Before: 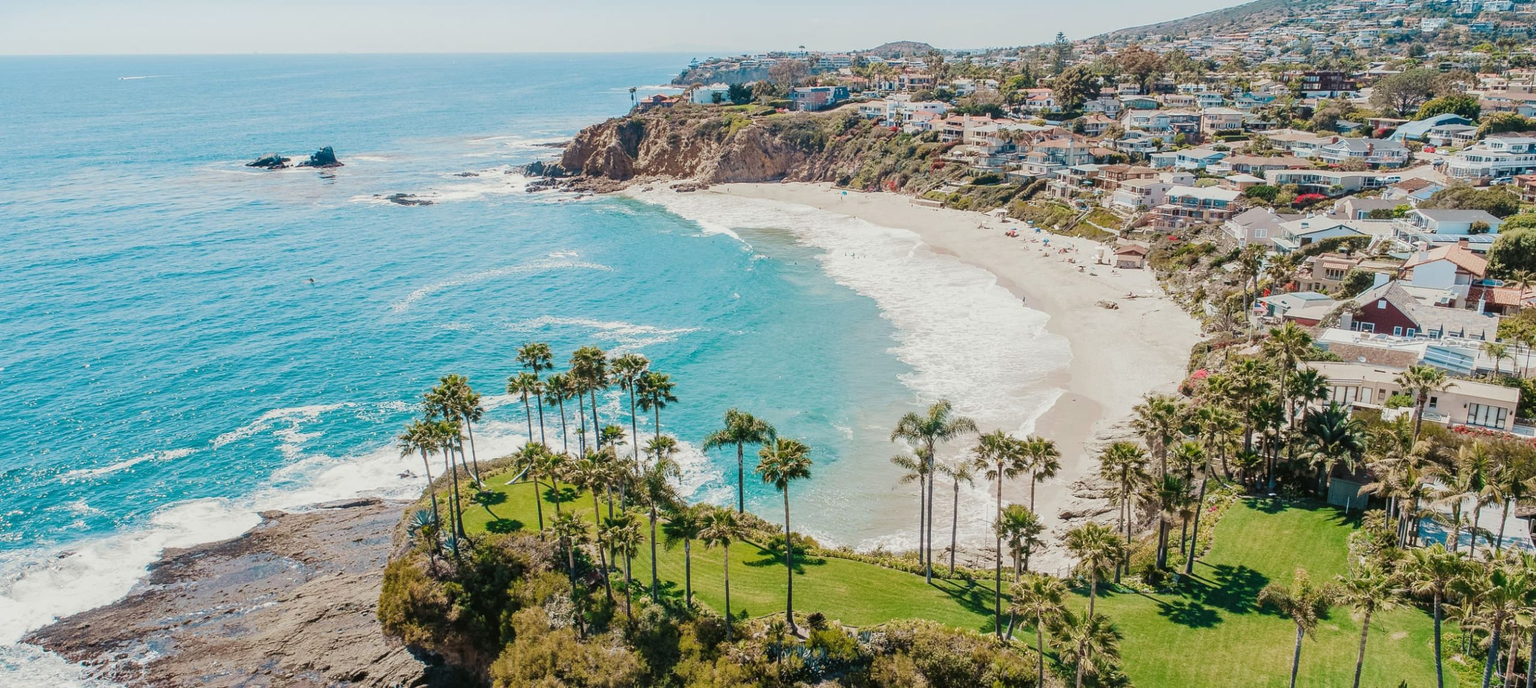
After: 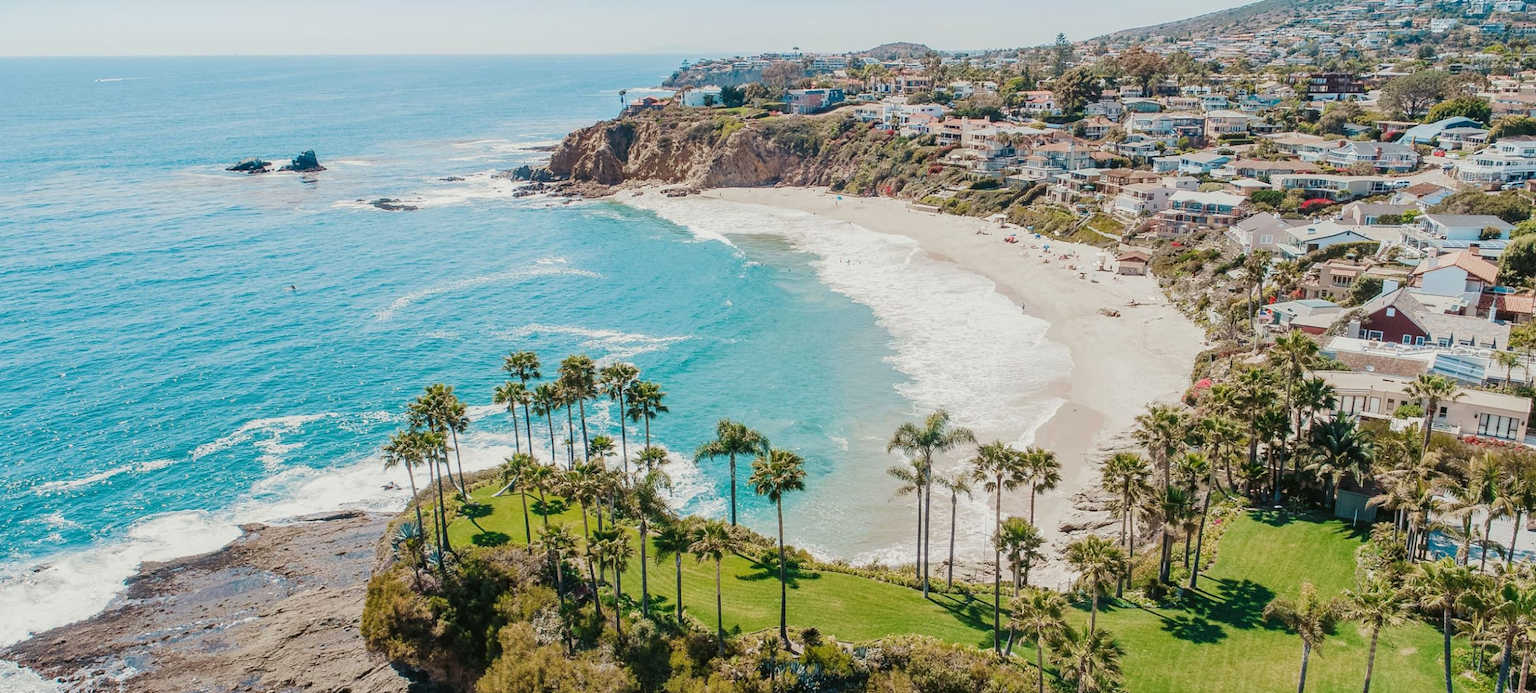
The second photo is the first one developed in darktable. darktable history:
crop and rotate: left 1.708%, right 0.728%, bottom 1.605%
